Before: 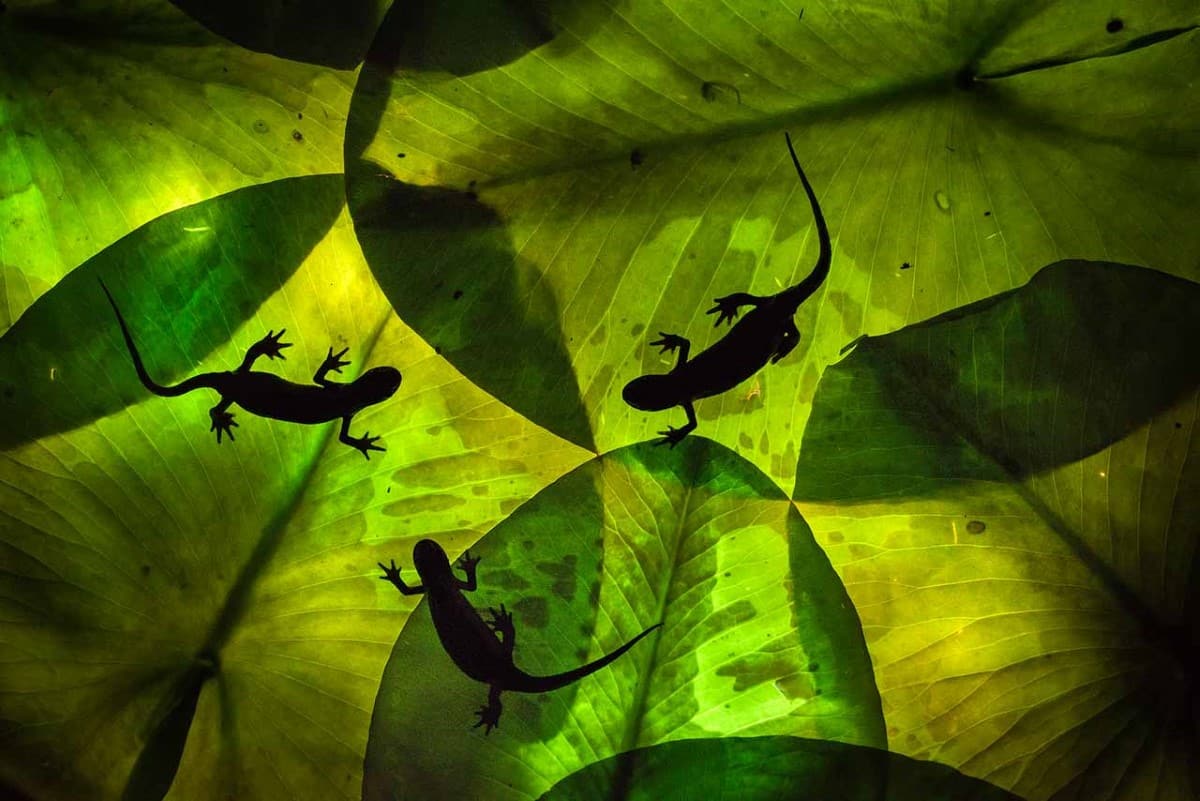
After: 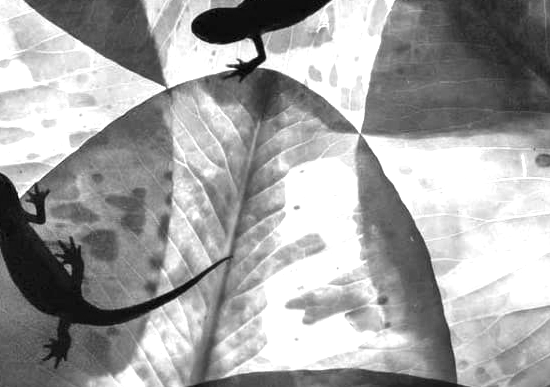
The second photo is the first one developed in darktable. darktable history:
color correction: highlights a* -9.35, highlights b* -23.15
crop: left 35.976%, top 45.819%, right 18.162%, bottom 5.807%
exposure: black level correction 0, exposure 1.173 EV, compensate exposure bias true, compensate highlight preservation false
monochrome: a 32, b 64, size 2.3
